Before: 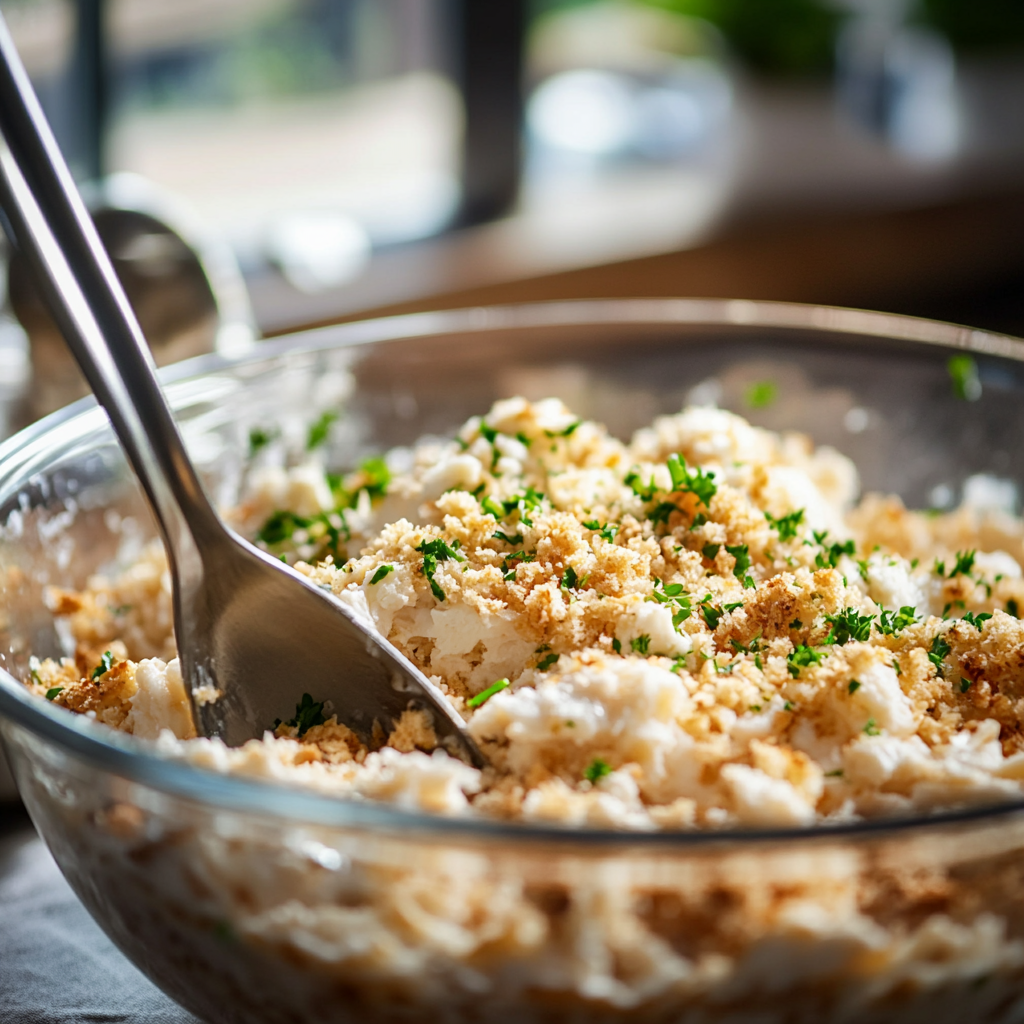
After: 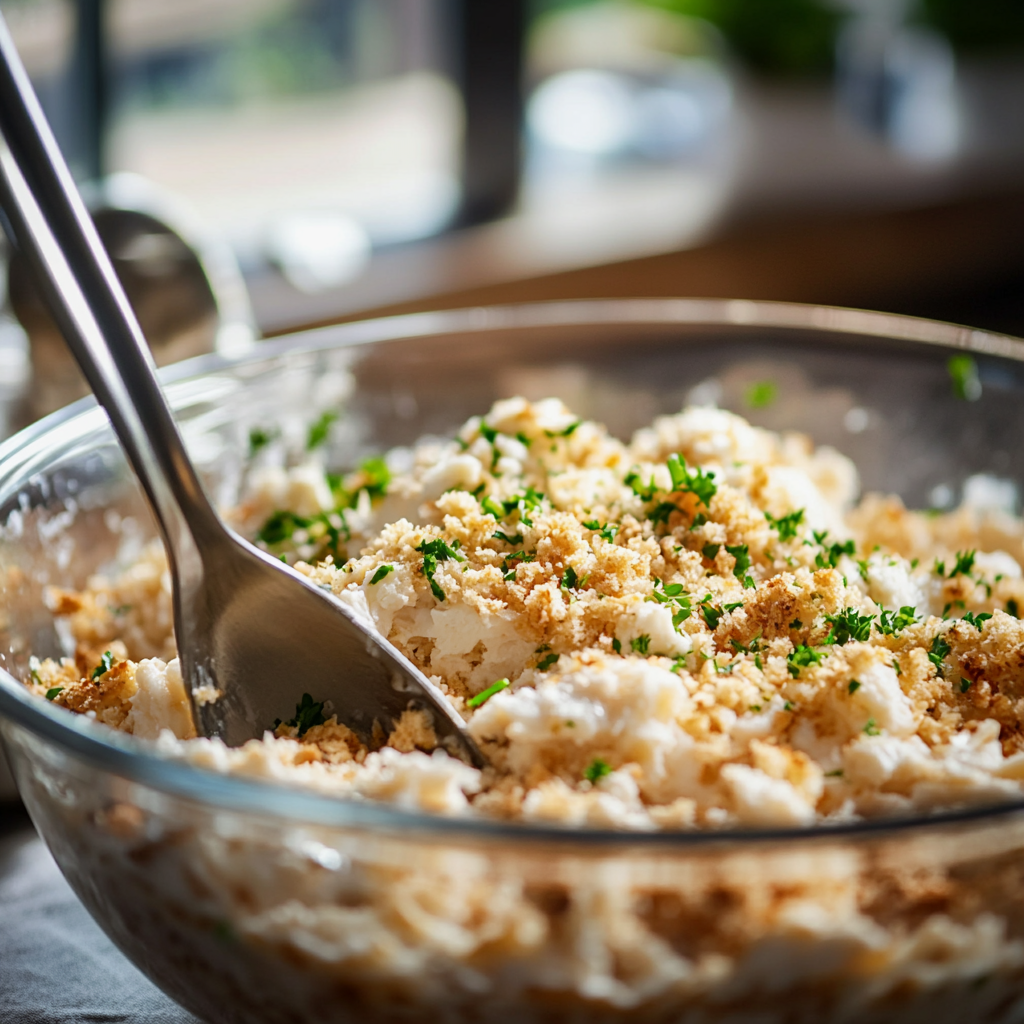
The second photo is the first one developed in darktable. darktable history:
exposure: exposure -0.072 EV, compensate highlight preservation false
